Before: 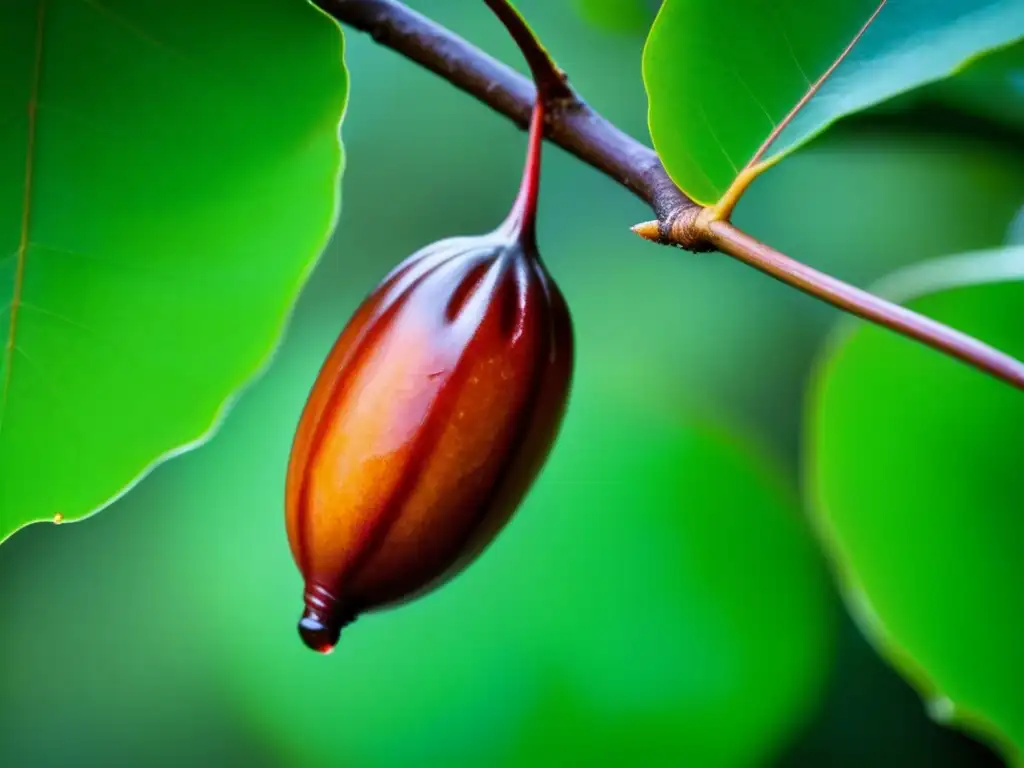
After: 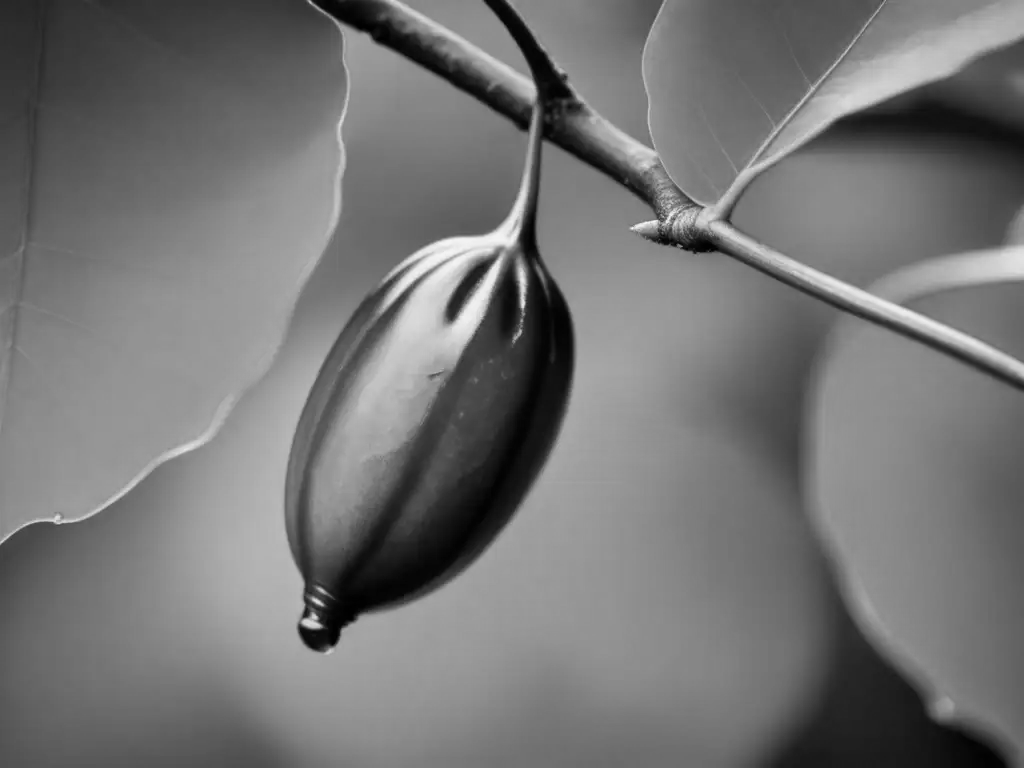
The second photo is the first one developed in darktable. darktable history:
color calibration: output gray [0.22, 0.42, 0.37, 0], illuminant as shot in camera, x 0.358, y 0.373, temperature 4628.91 K
